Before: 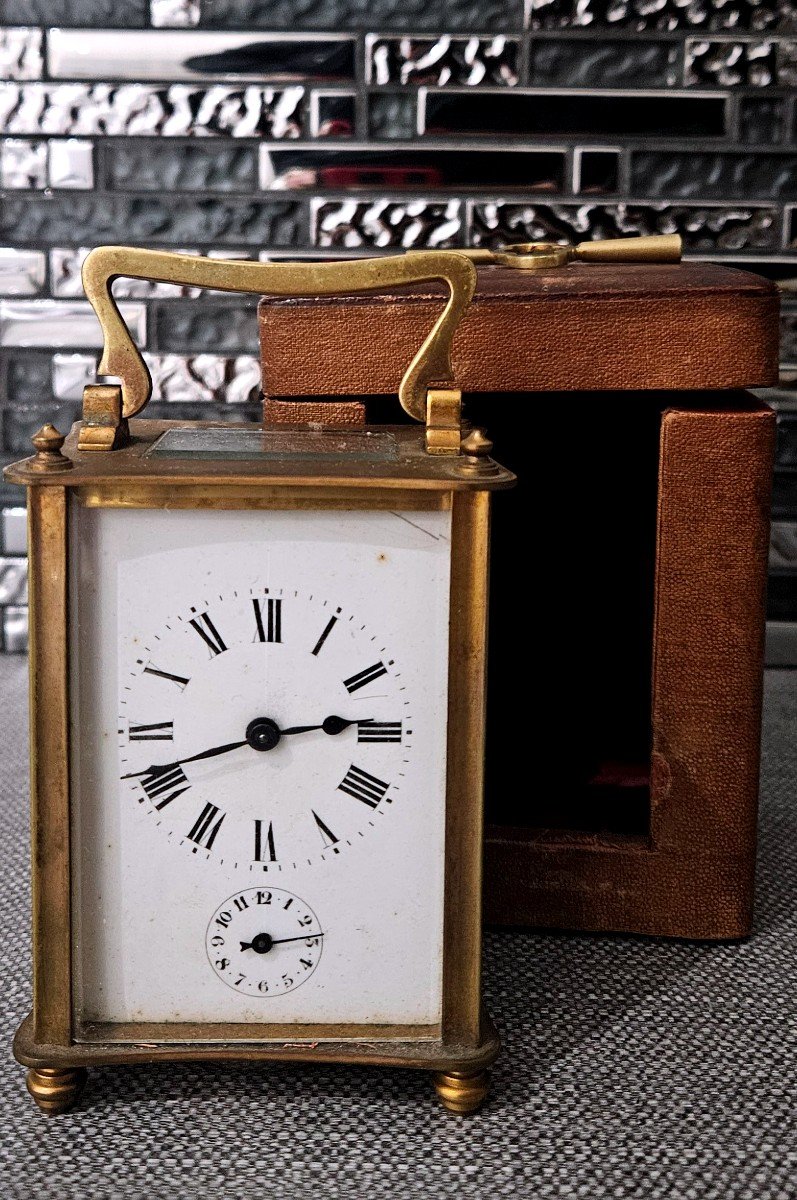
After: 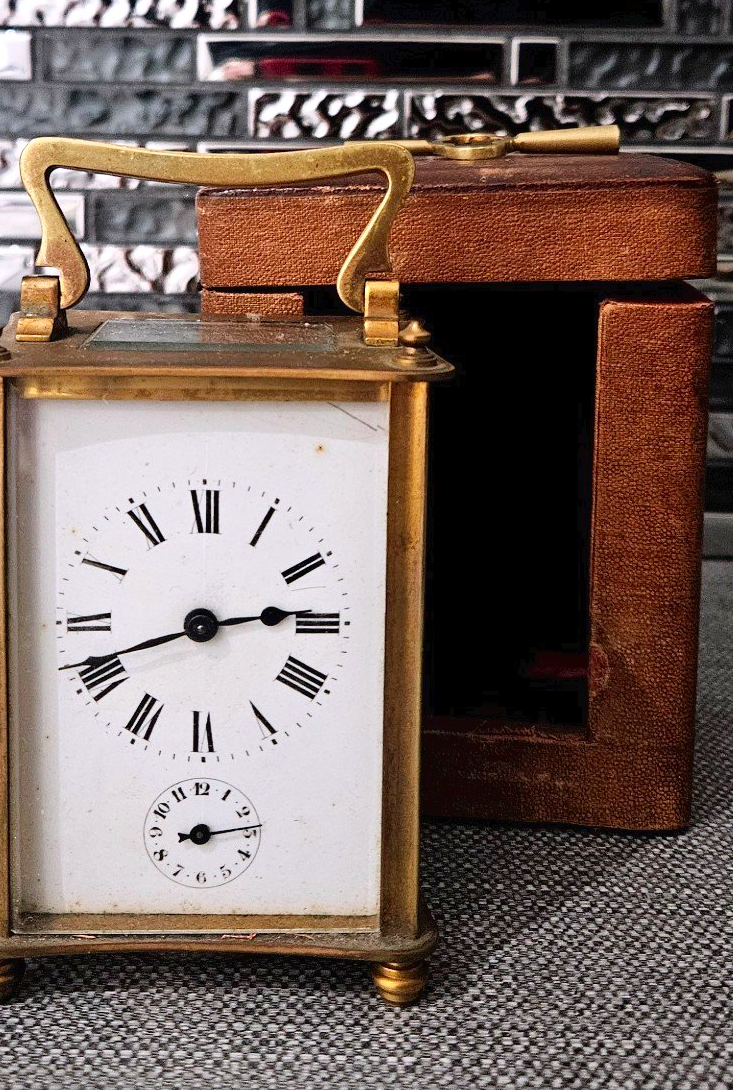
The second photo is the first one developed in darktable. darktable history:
tone curve: curves: ch0 [(0, 0) (0.003, 0.022) (0.011, 0.025) (0.025, 0.032) (0.044, 0.055) (0.069, 0.089) (0.1, 0.133) (0.136, 0.18) (0.177, 0.231) (0.224, 0.291) (0.277, 0.35) (0.335, 0.42) (0.399, 0.496) (0.468, 0.561) (0.543, 0.632) (0.623, 0.706) (0.709, 0.783) (0.801, 0.865) (0.898, 0.947) (1, 1)], color space Lab, linked channels, preserve colors none
crop and rotate: left 7.933%, top 9.096%
